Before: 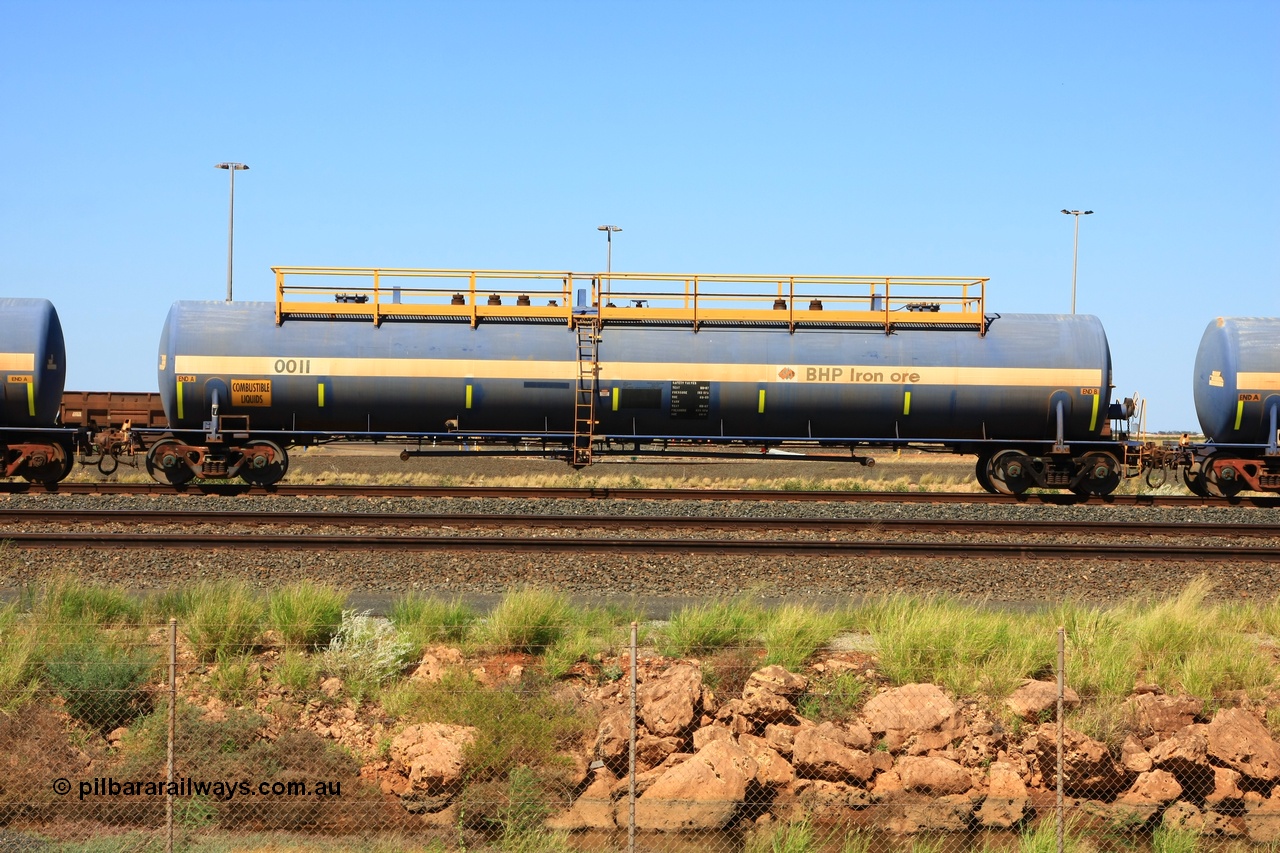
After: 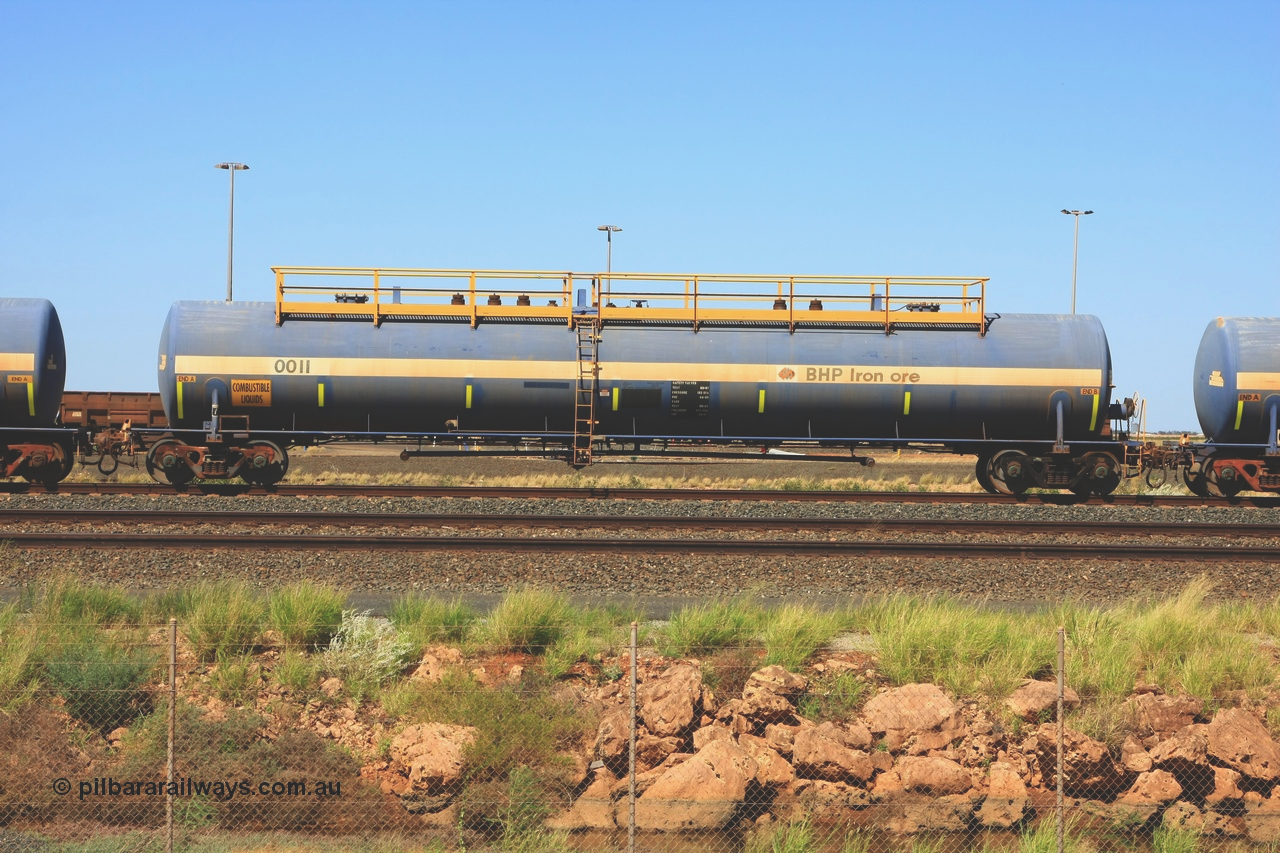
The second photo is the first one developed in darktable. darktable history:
exposure: black level correction -0.025, exposure -0.117 EV, compensate highlight preservation false
color calibration: gray › normalize channels true, illuminant same as pipeline (D50), adaptation XYZ, x 0.347, y 0.359, temperature 5010.19 K, gamut compression 0.001
